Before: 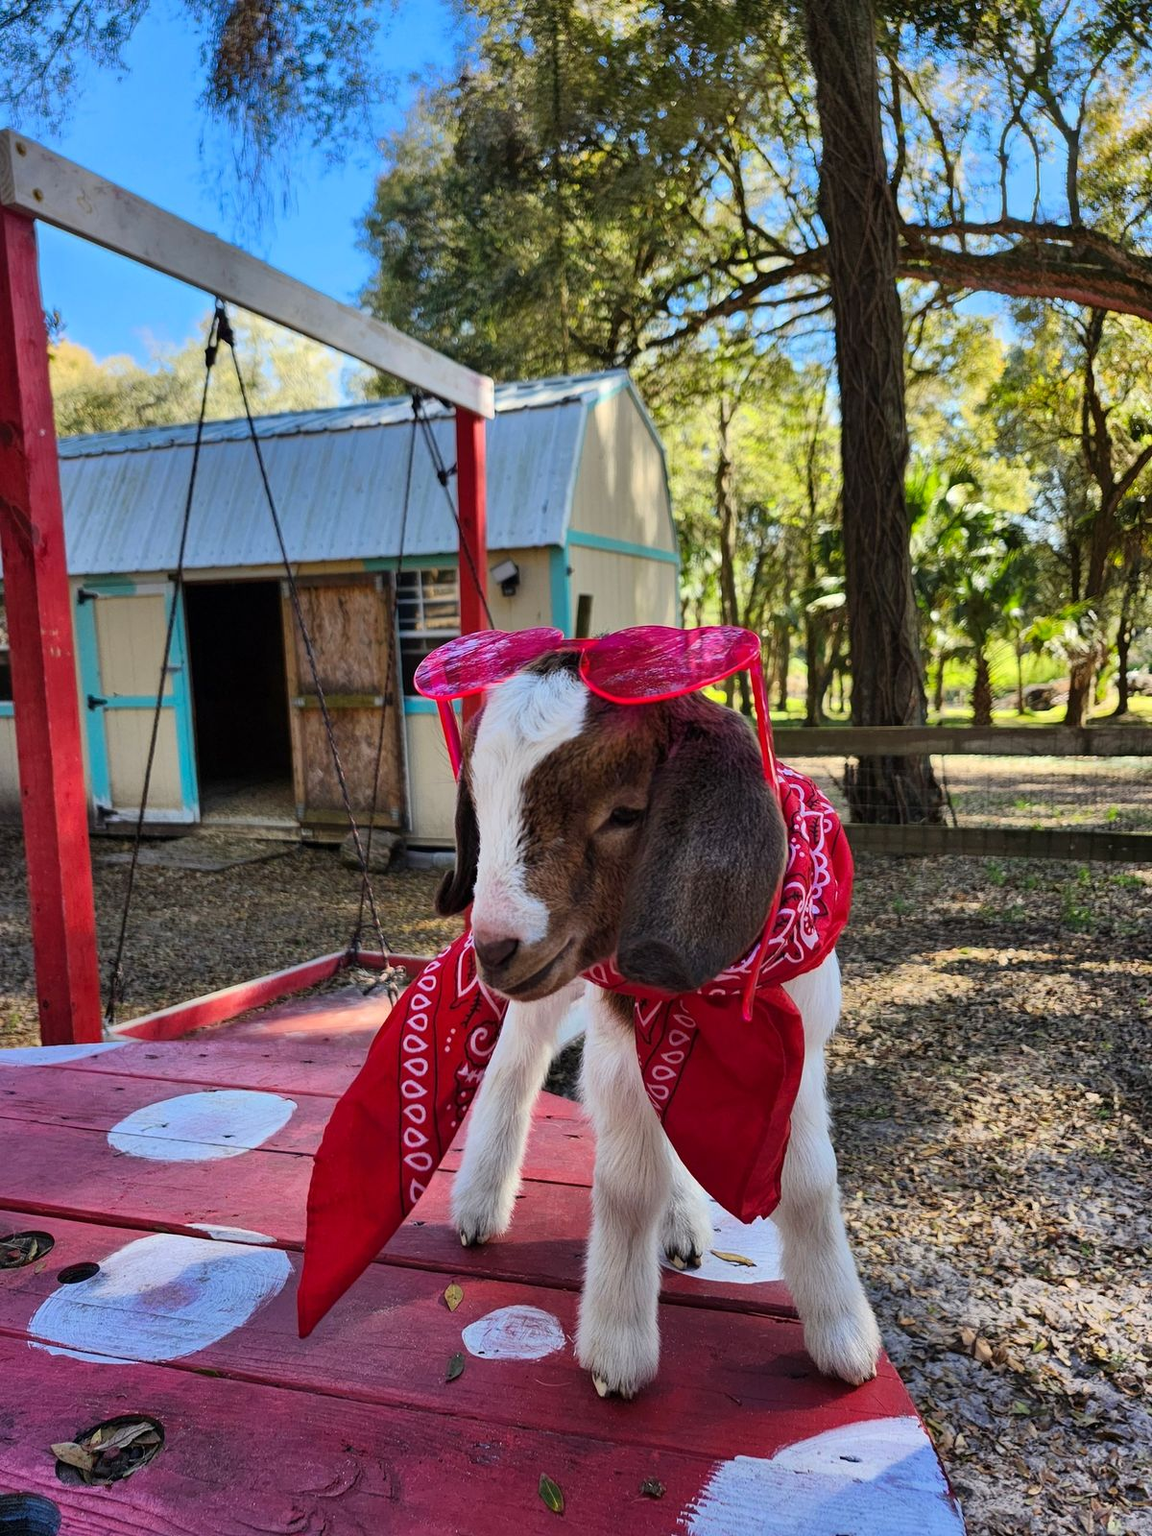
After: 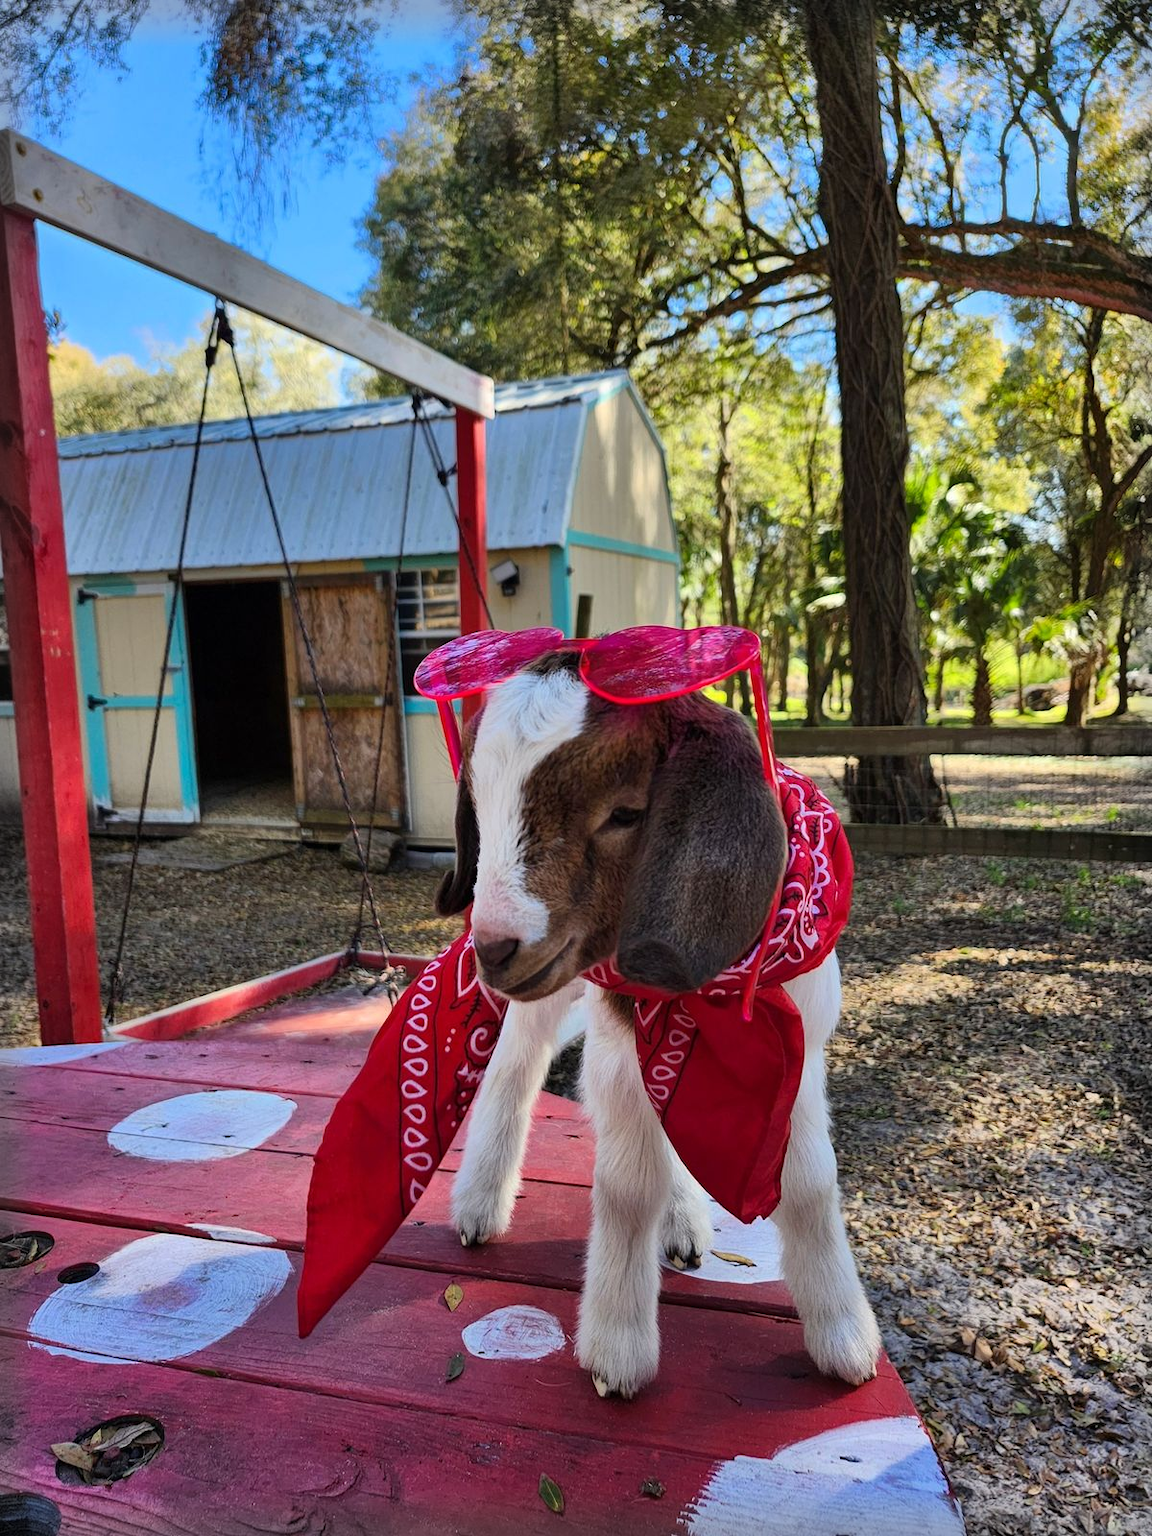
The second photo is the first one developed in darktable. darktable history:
vignetting: fall-off start 93.9%, fall-off radius 5.13%, brightness -0.201, automatic ratio true, width/height ratio 1.332, shape 0.05
